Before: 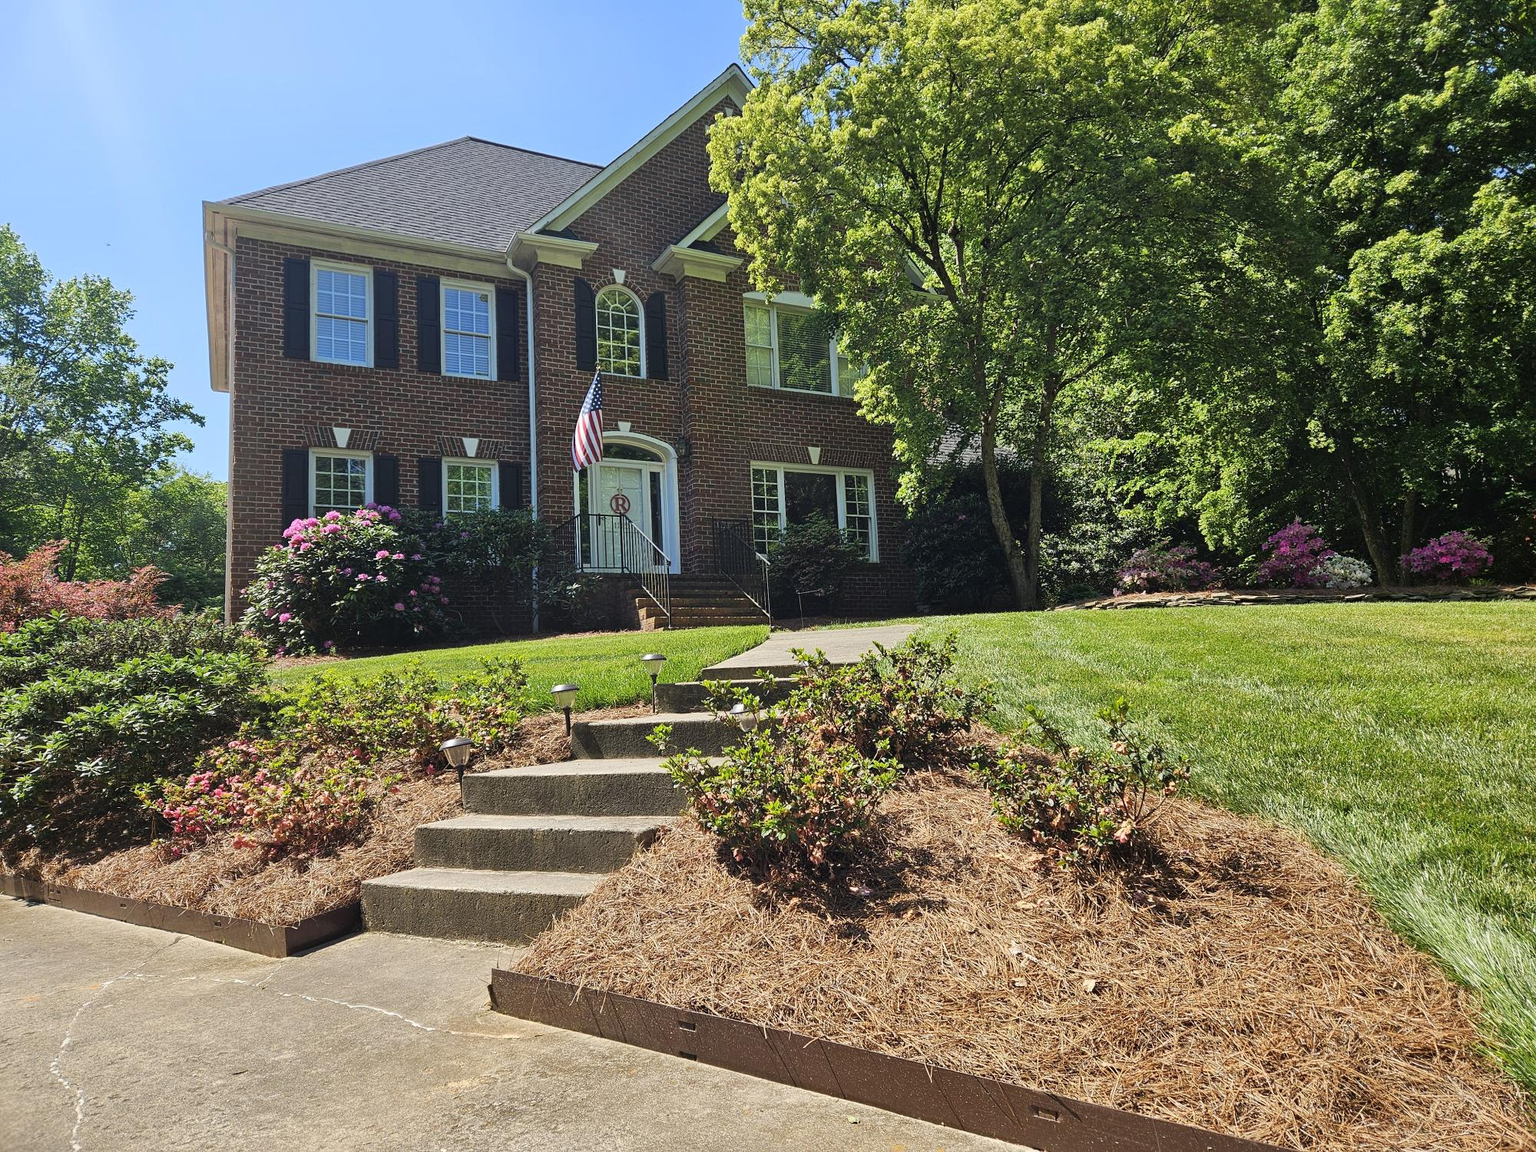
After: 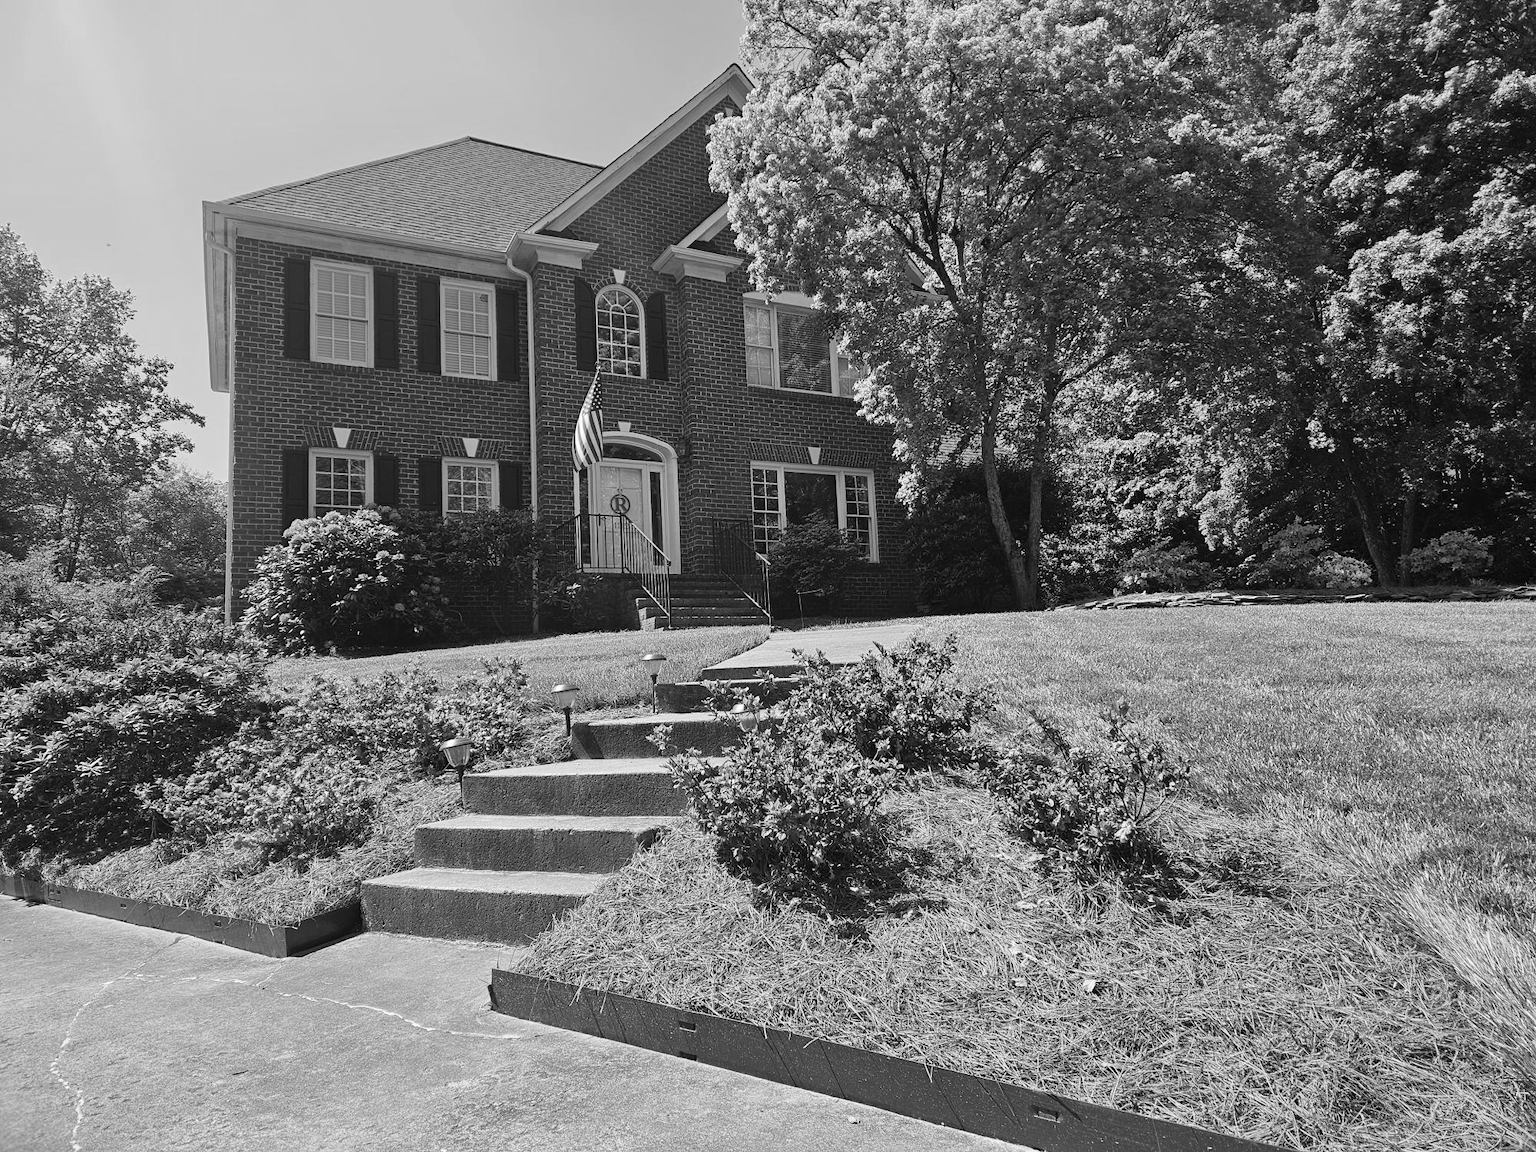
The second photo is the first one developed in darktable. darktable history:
monochrome: on, module defaults
exposure: compensate highlight preservation false
